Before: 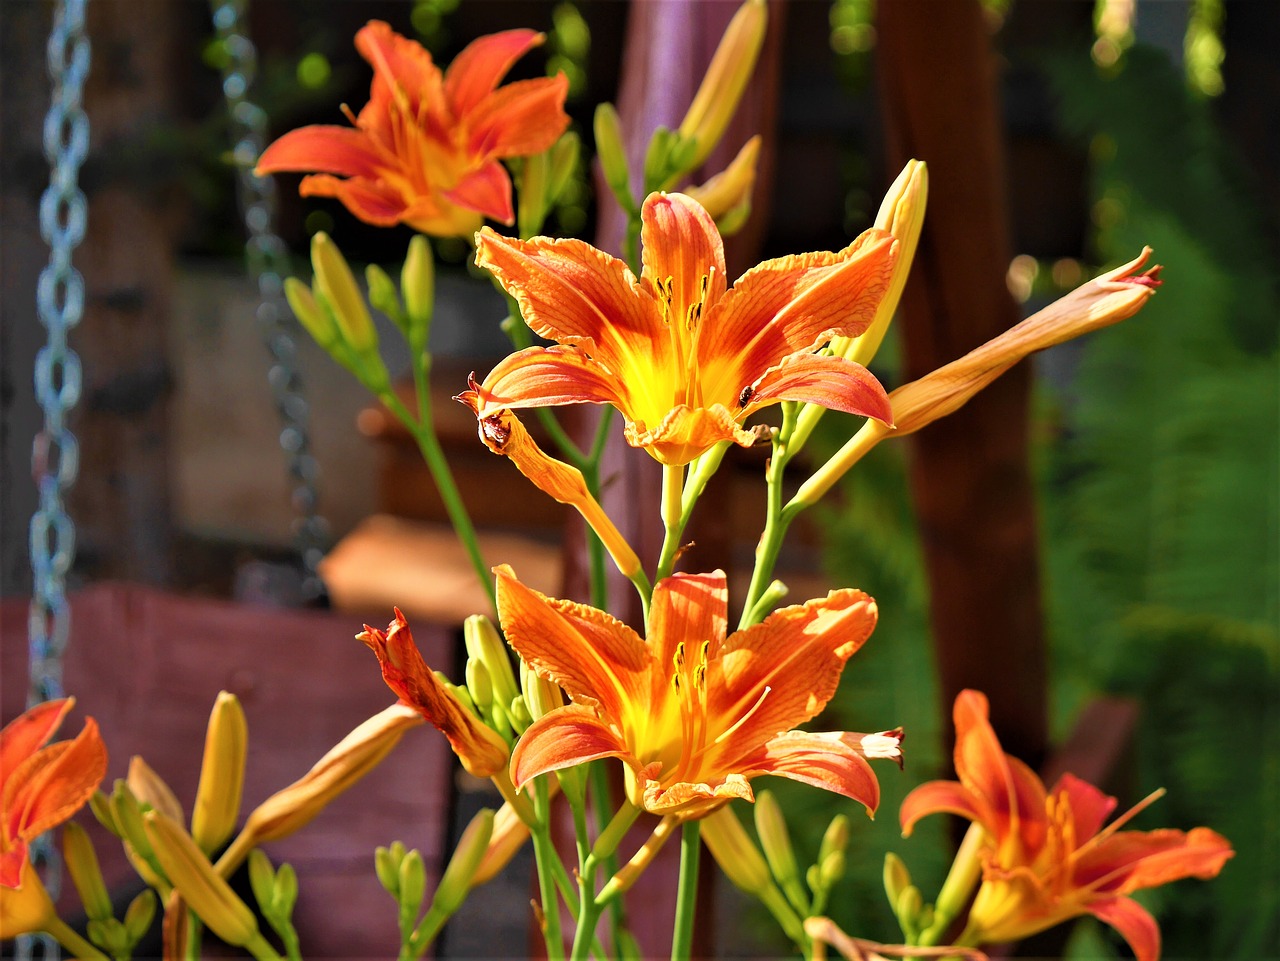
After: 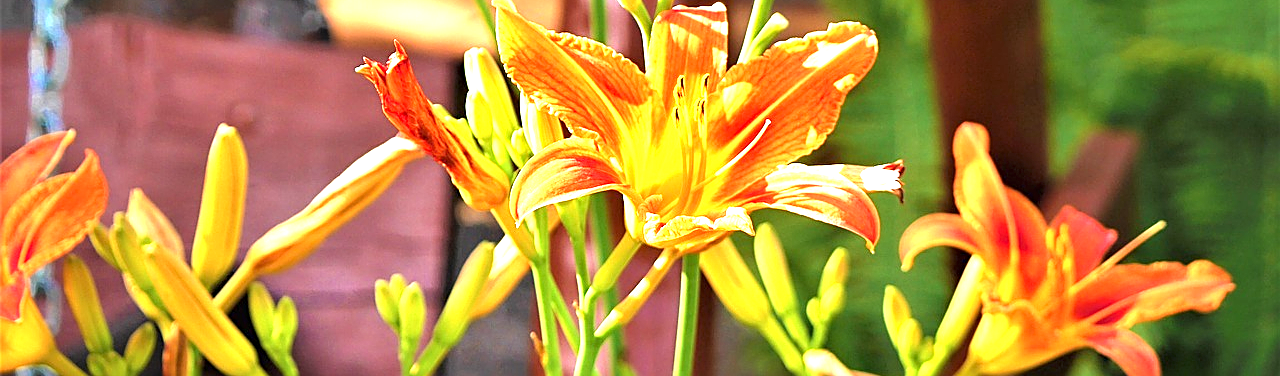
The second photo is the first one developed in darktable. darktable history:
exposure: black level correction 0, exposure 1.677 EV, compensate highlight preservation false
sharpen: on, module defaults
crop and rotate: top 59.018%, bottom 1.802%
